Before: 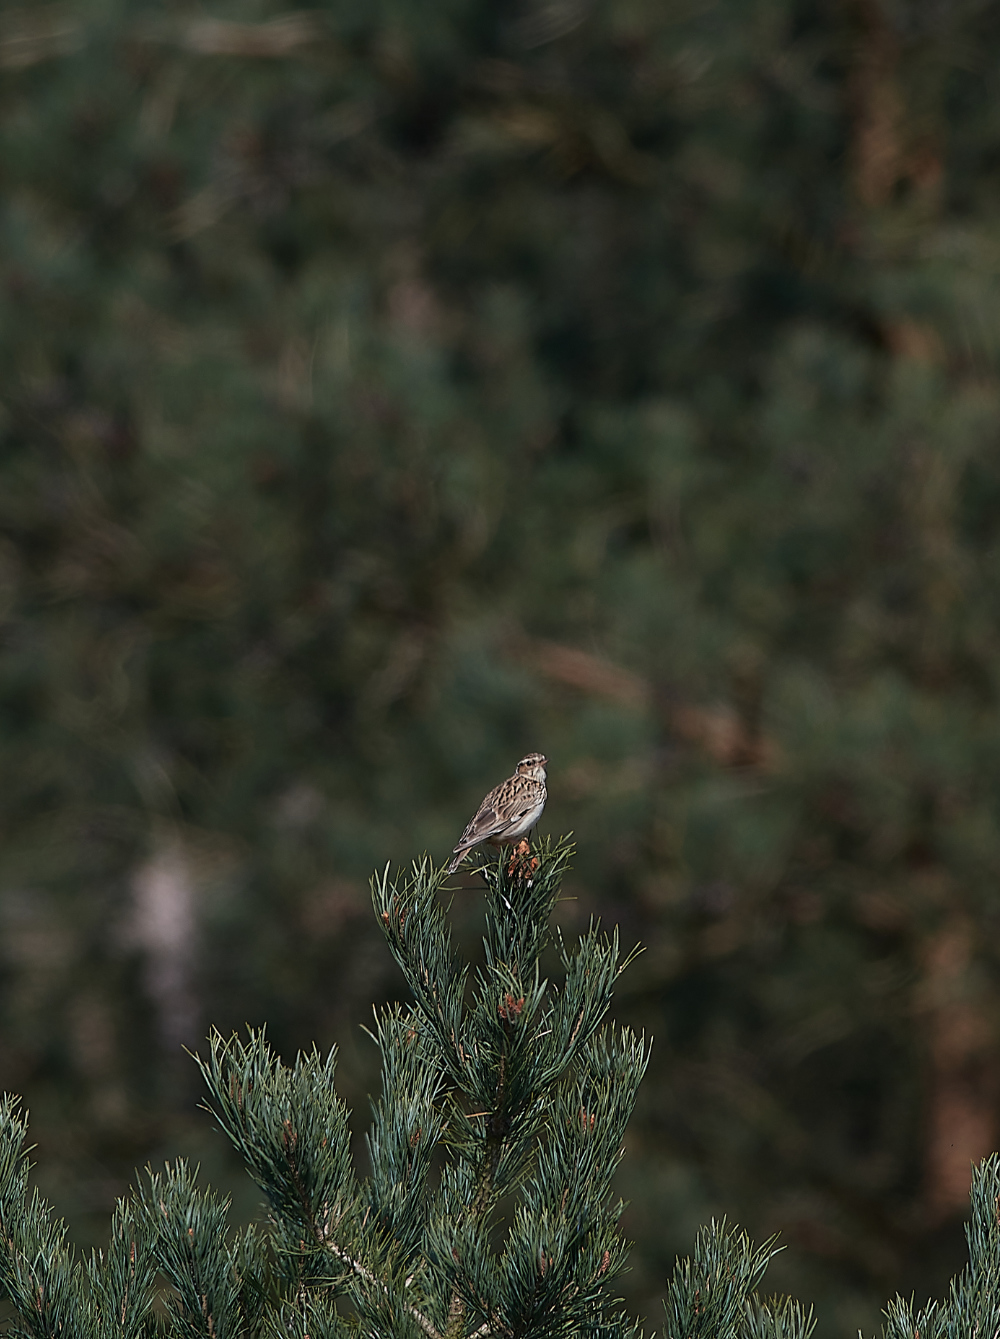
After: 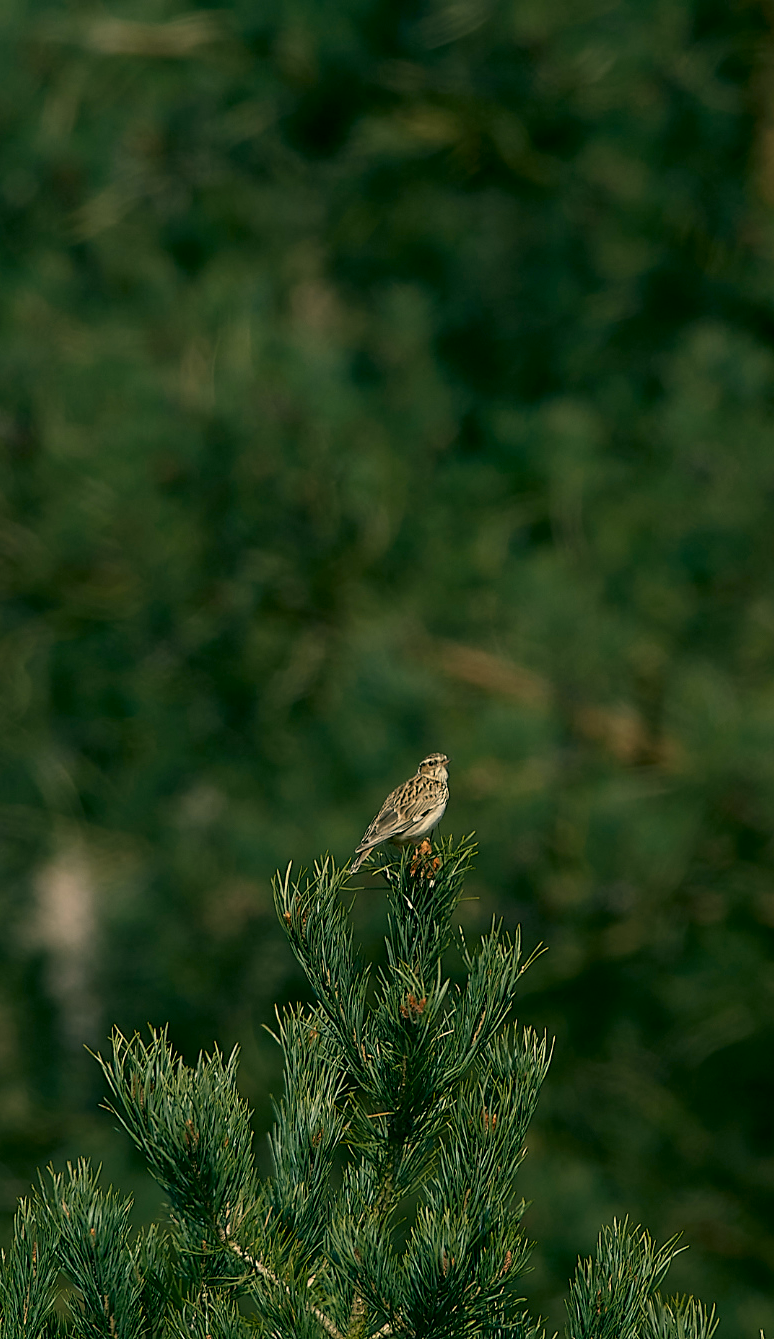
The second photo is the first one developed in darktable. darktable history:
color correction: highlights a* 4.96, highlights b* 23.55, shadows a* -16.35, shadows b* 3.94
color zones: curves: ch0 [(0, 0.425) (0.143, 0.422) (0.286, 0.42) (0.429, 0.419) (0.571, 0.419) (0.714, 0.42) (0.857, 0.422) (1, 0.425)]
exposure: black level correction 0.005, exposure 0.412 EV, compensate highlight preservation false
crop: left 9.844%, right 12.656%
